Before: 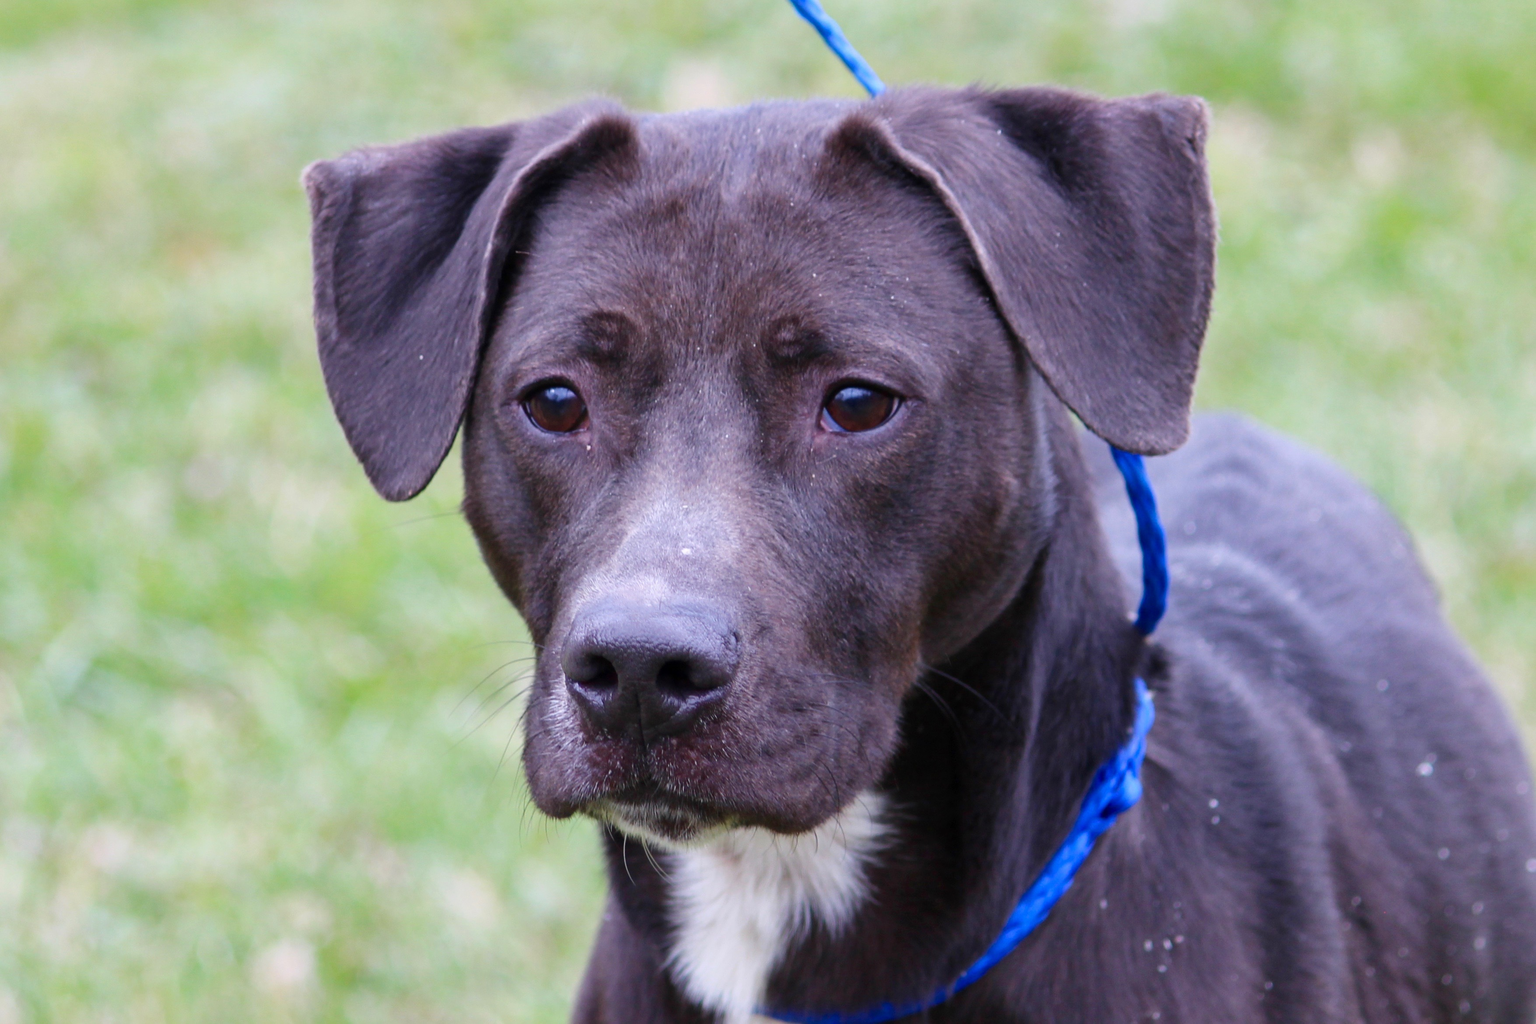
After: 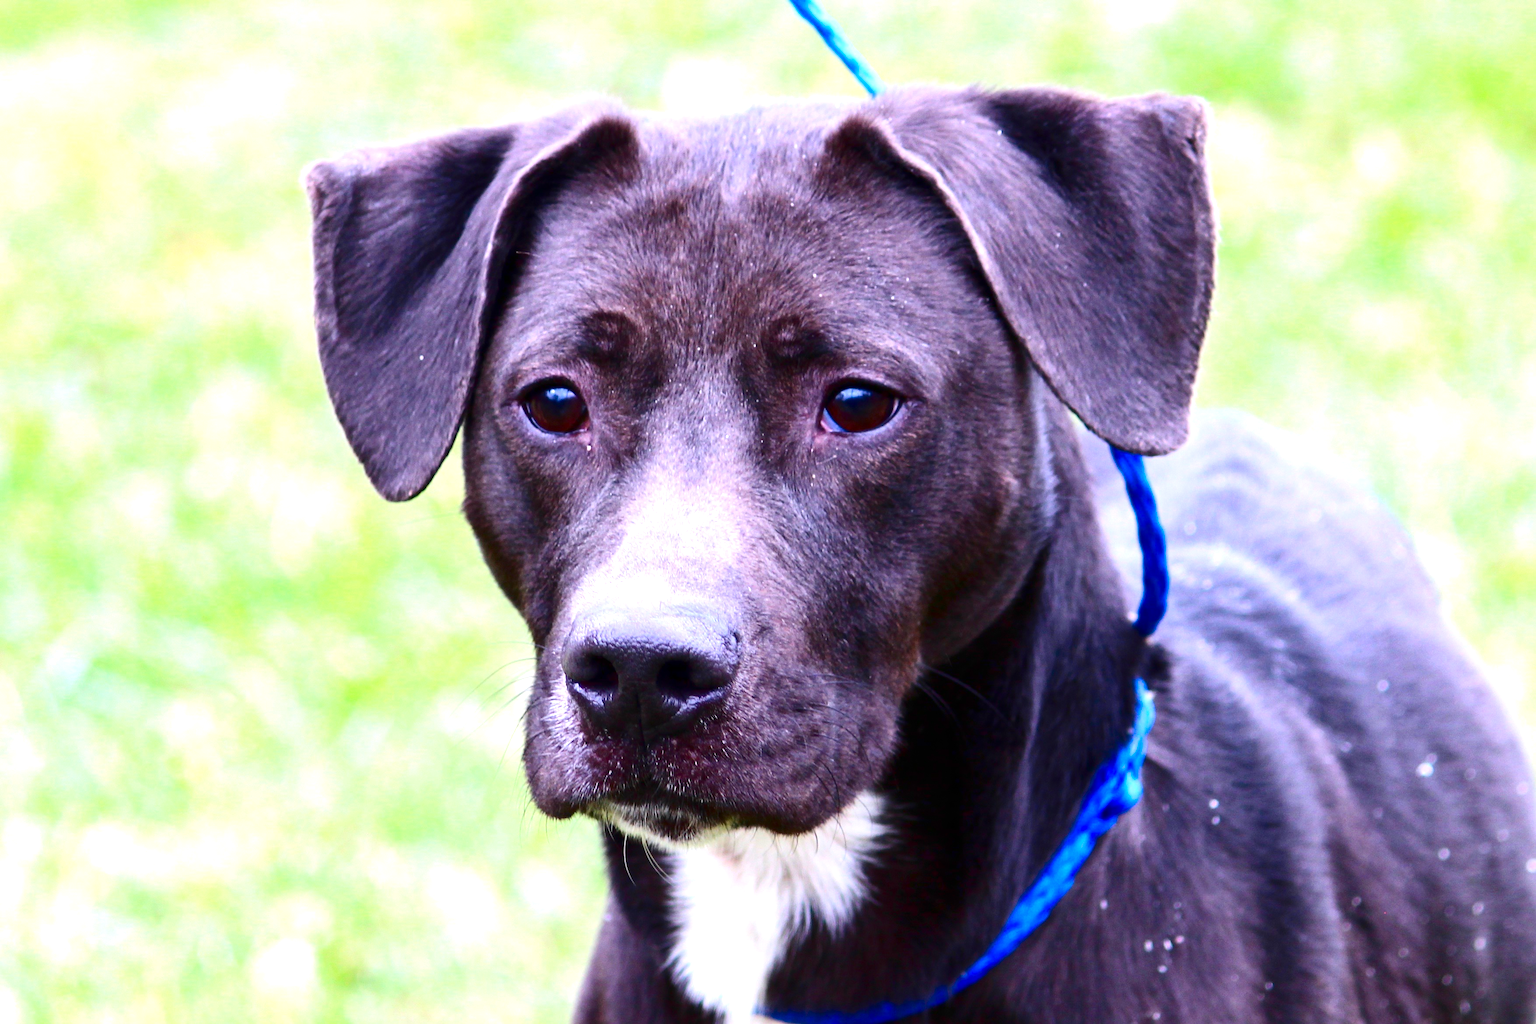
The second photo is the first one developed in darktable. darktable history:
exposure: black level correction 0, exposure 1 EV, compensate exposure bias true, compensate highlight preservation false
contrast brightness saturation: contrast 0.22, brightness -0.19, saturation 0.24
color correction: highlights a* -0.137, highlights b* 0.137
